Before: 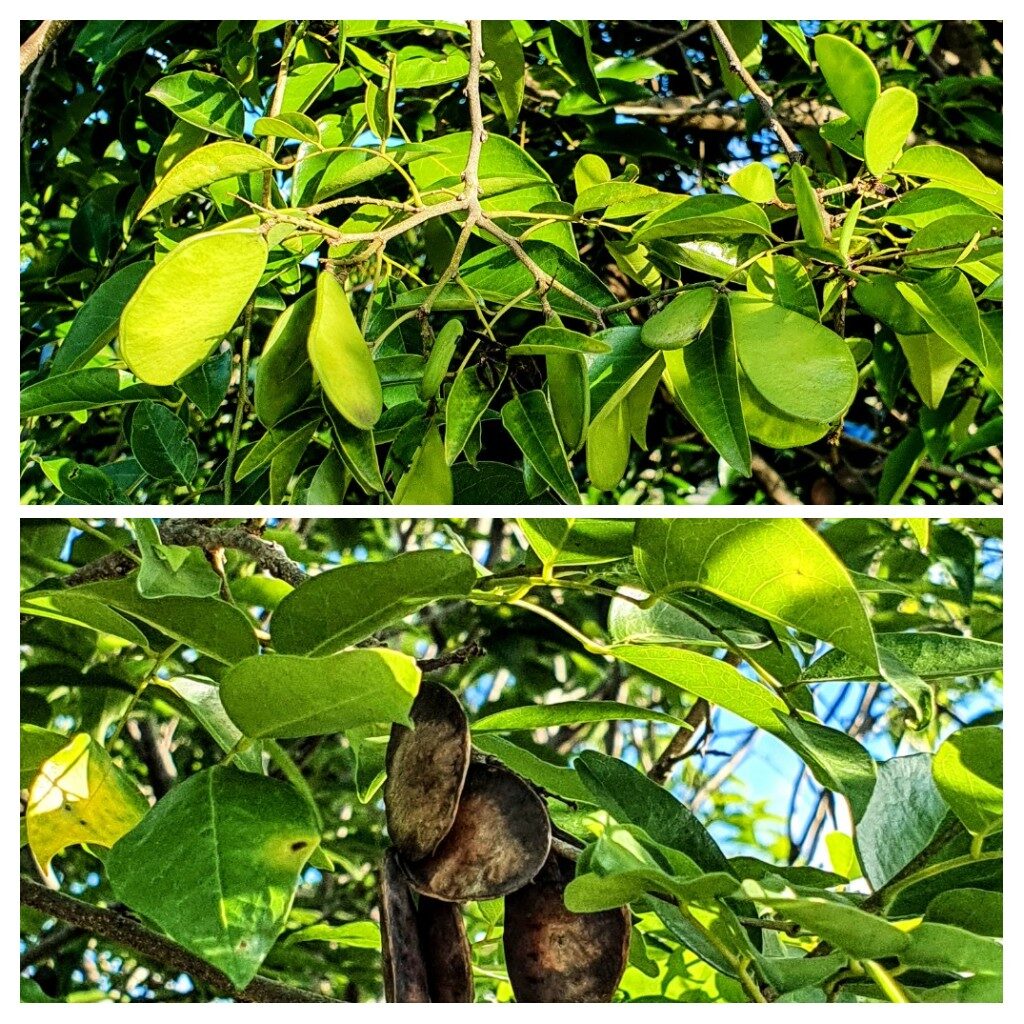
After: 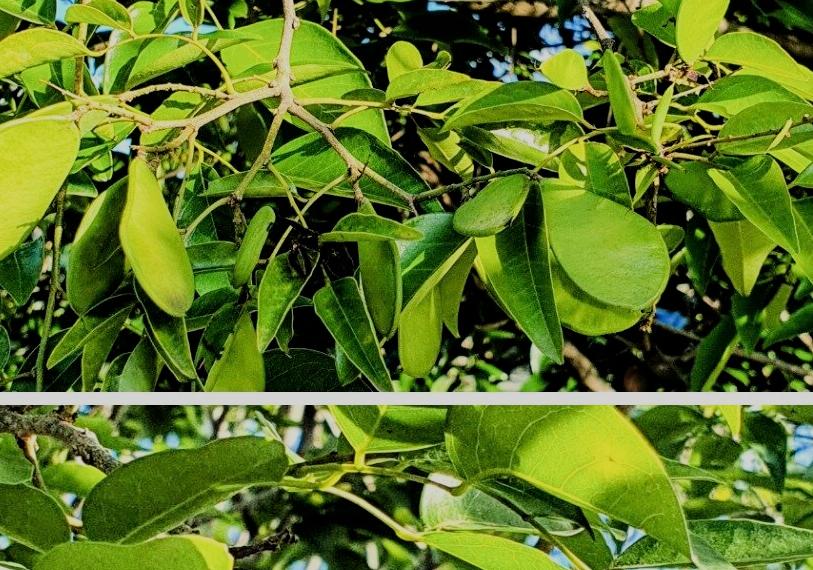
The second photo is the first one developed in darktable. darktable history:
filmic rgb: black relative exposure -7.65 EV, white relative exposure 4.56 EV, hardness 3.61
crop: left 18.38%, top 11.092%, right 2.134%, bottom 33.217%
